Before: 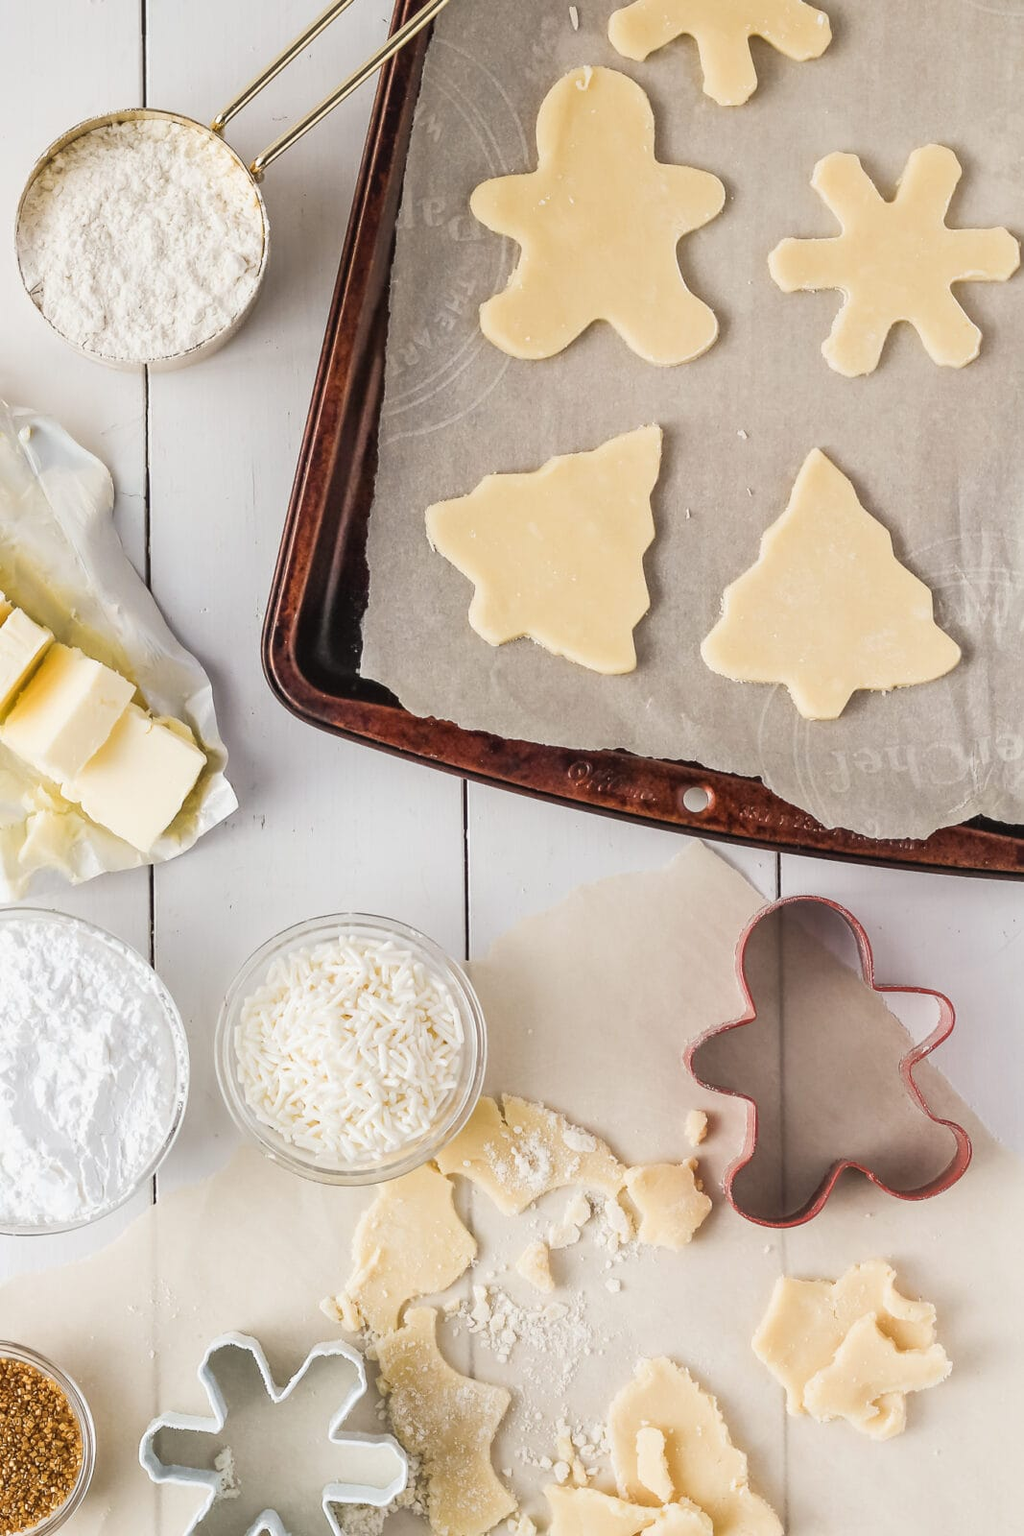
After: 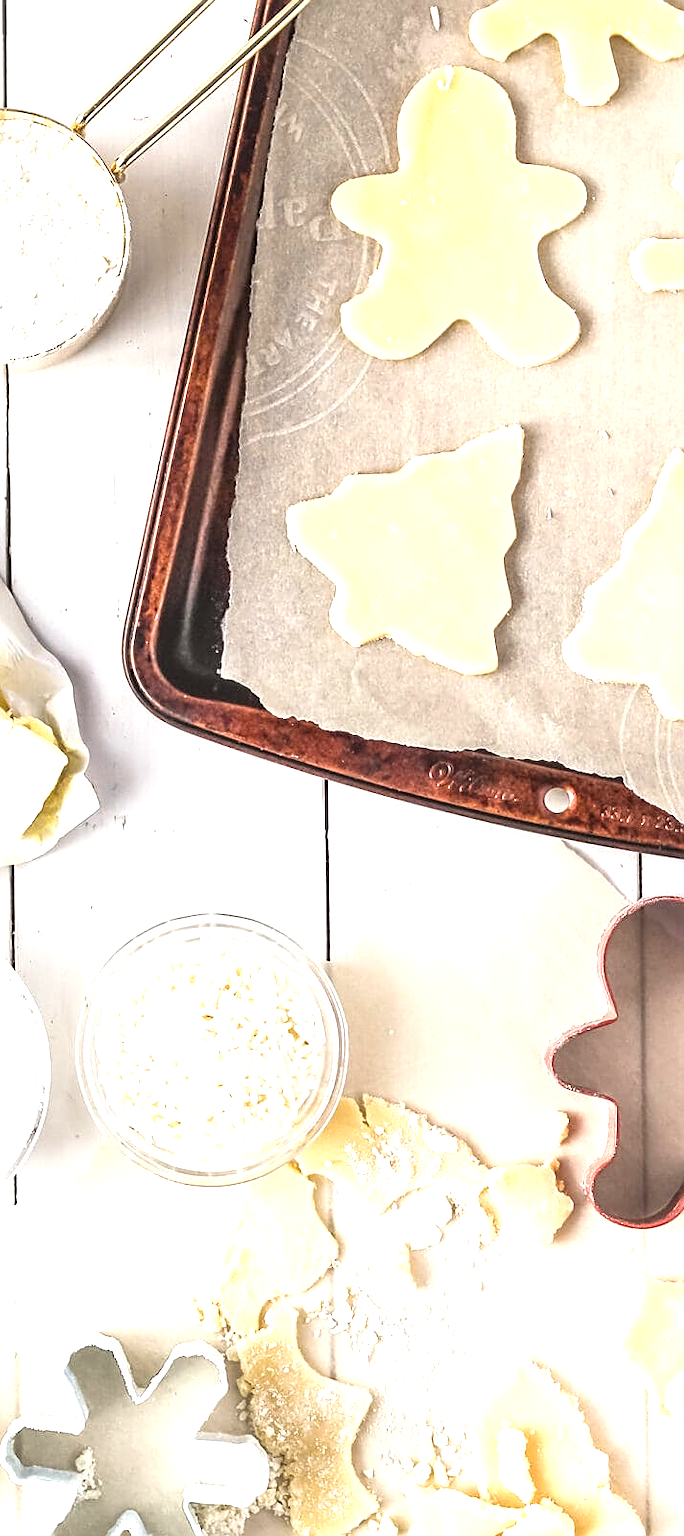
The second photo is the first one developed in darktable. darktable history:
sharpen: on, module defaults
exposure: black level correction 0, exposure 1.015 EV, compensate exposure bias true, compensate highlight preservation false
crop and rotate: left 13.627%, right 19.492%
local contrast: on, module defaults
